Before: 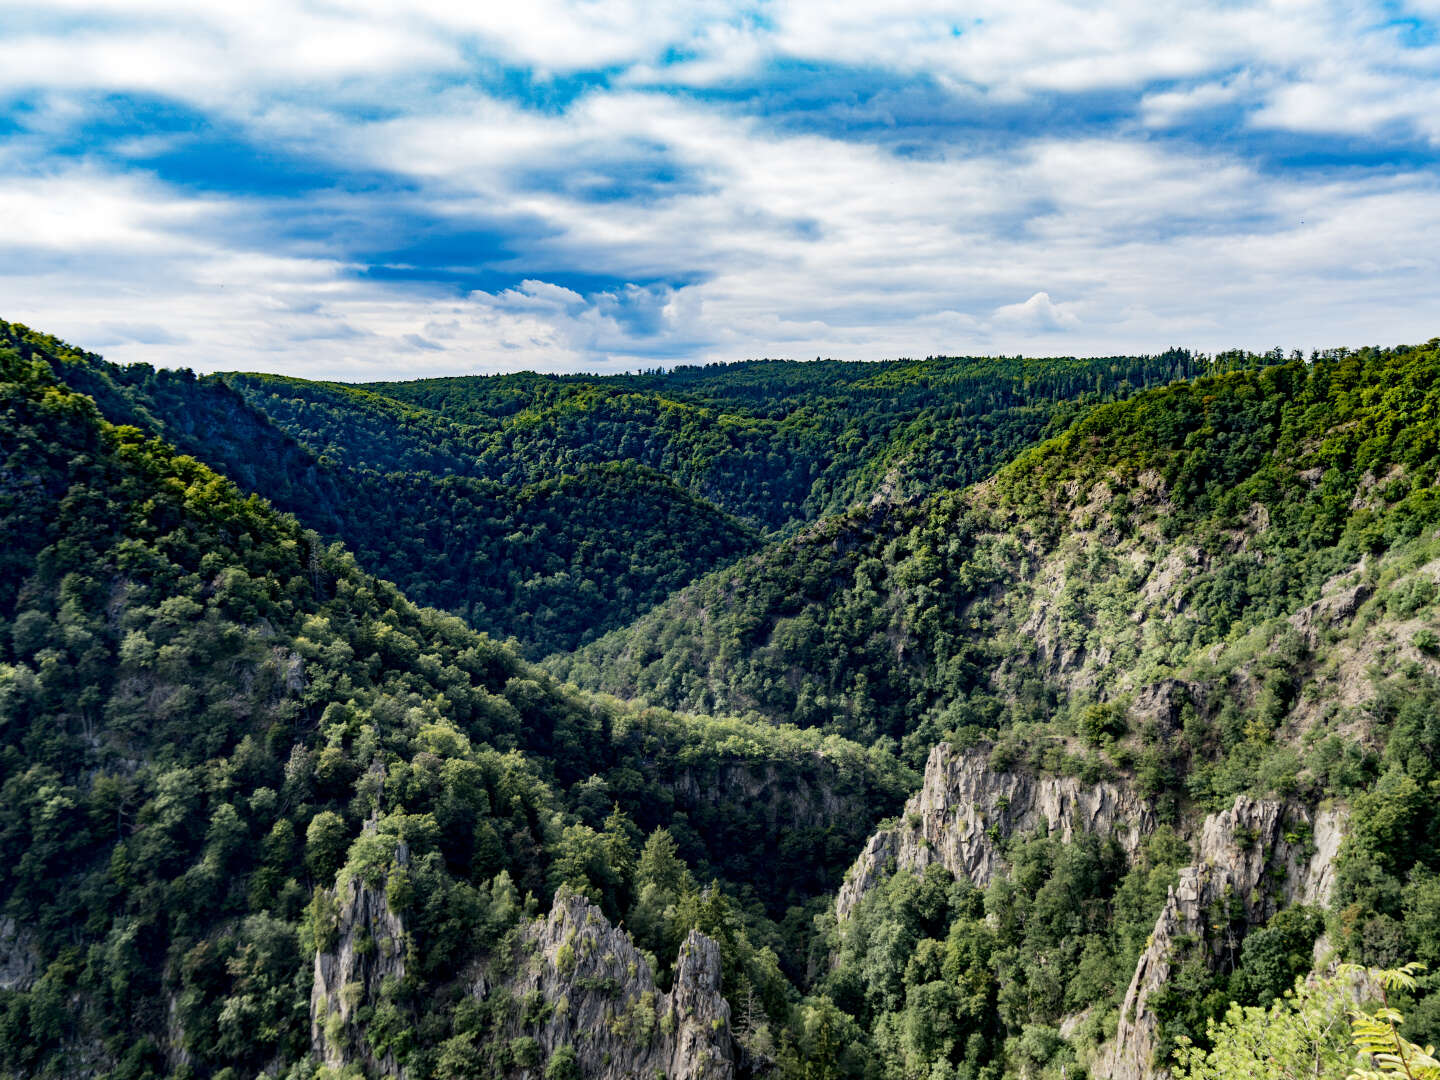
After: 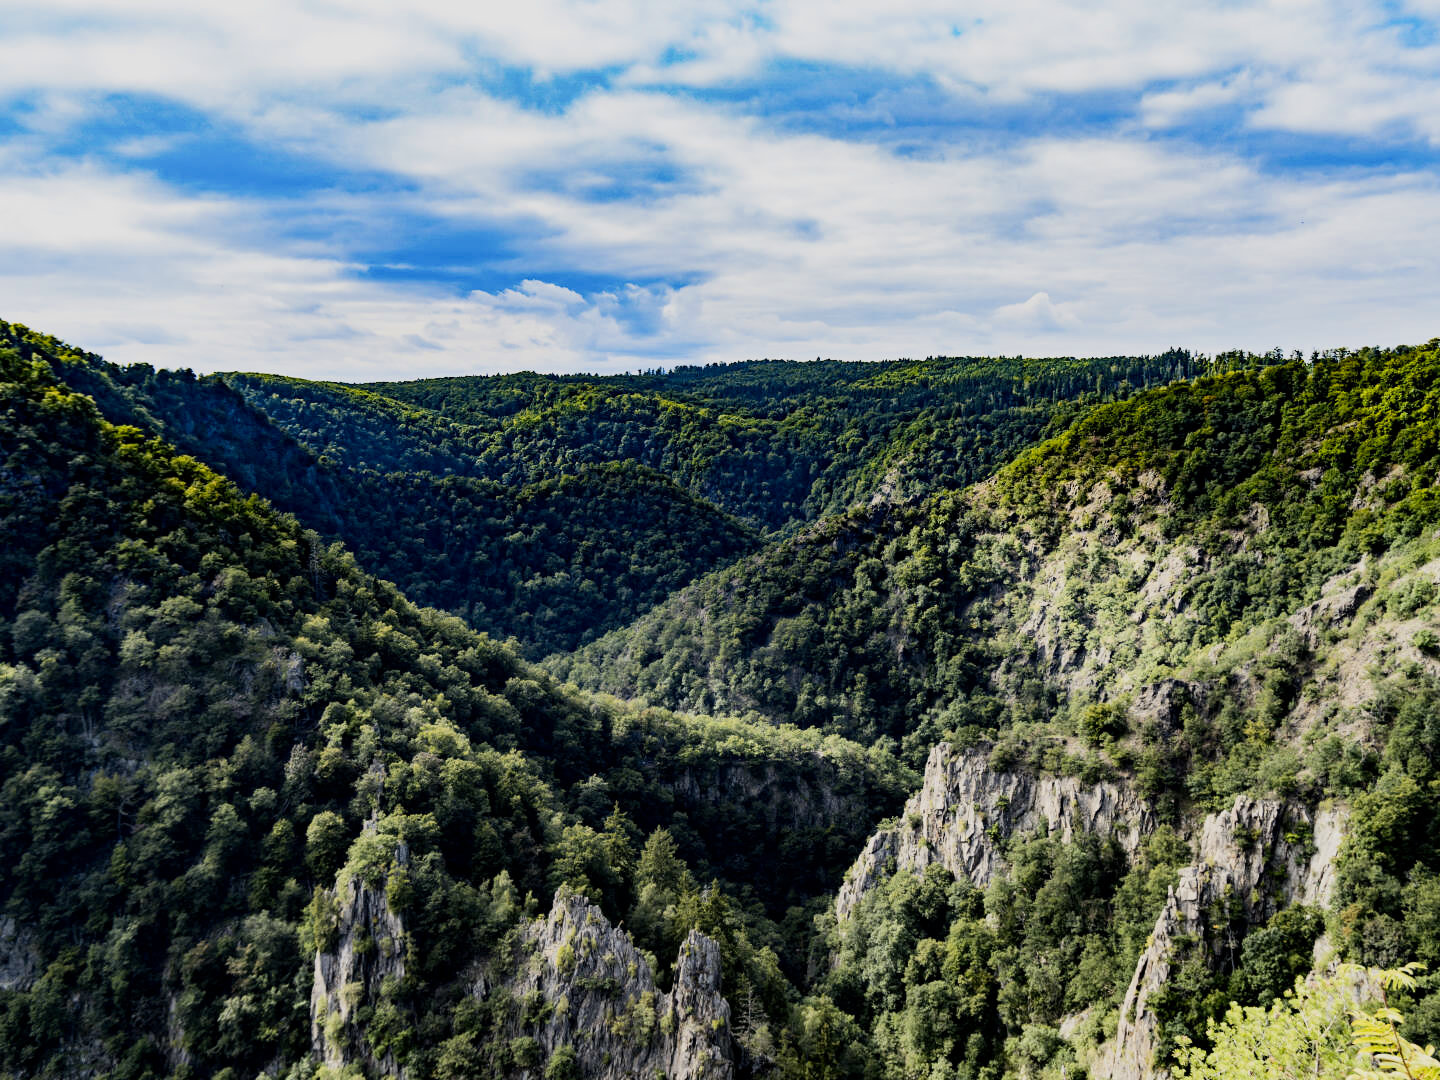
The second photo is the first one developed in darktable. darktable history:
tone equalizer: -8 EV 0.001 EV, -7 EV -0.002 EV, -6 EV 0.002 EV, -5 EV -0.03 EV, -4 EV -0.116 EV, -3 EV -0.169 EV, -2 EV 0.24 EV, -1 EV 0.702 EV, +0 EV 0.493 EV
filmic rgb: black relative exposure -16 EV, white relative exposure 6.12 EV, hardness 5.22
color contrast: green-magenta contrast 0.8, blue-yellow contrast 1.1, unbound 0
